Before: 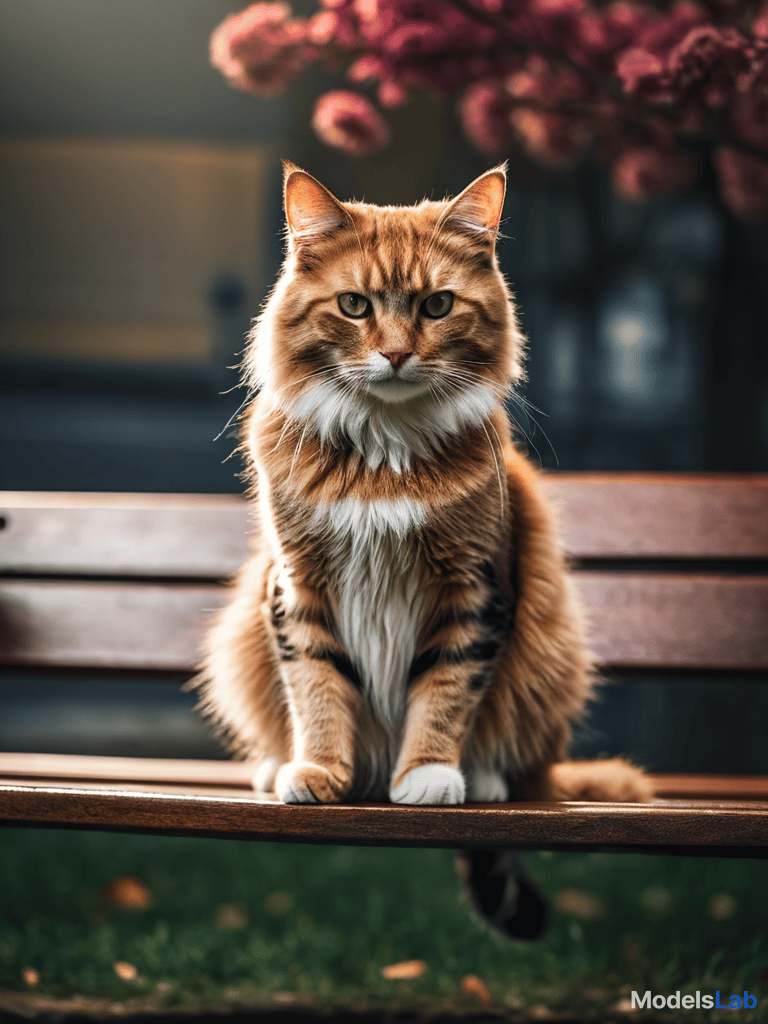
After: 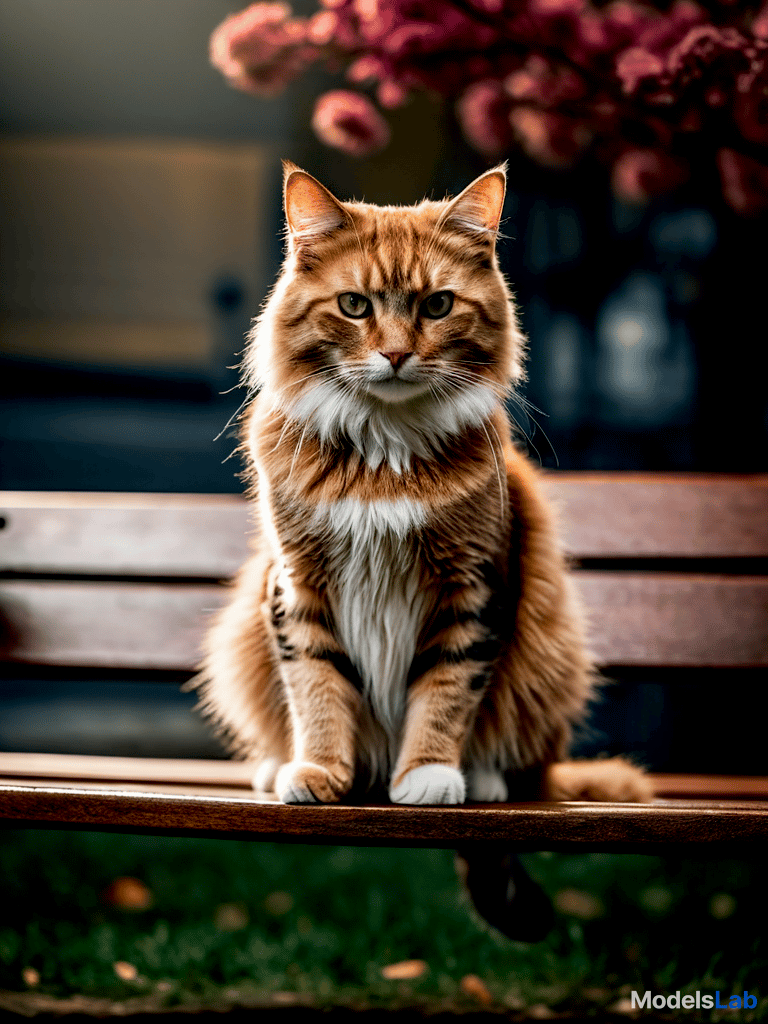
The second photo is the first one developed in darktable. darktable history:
exposure: black level correction 0.017, exposure -0.009 EV, compensate exposure bias true, compensate highlight preservation false
